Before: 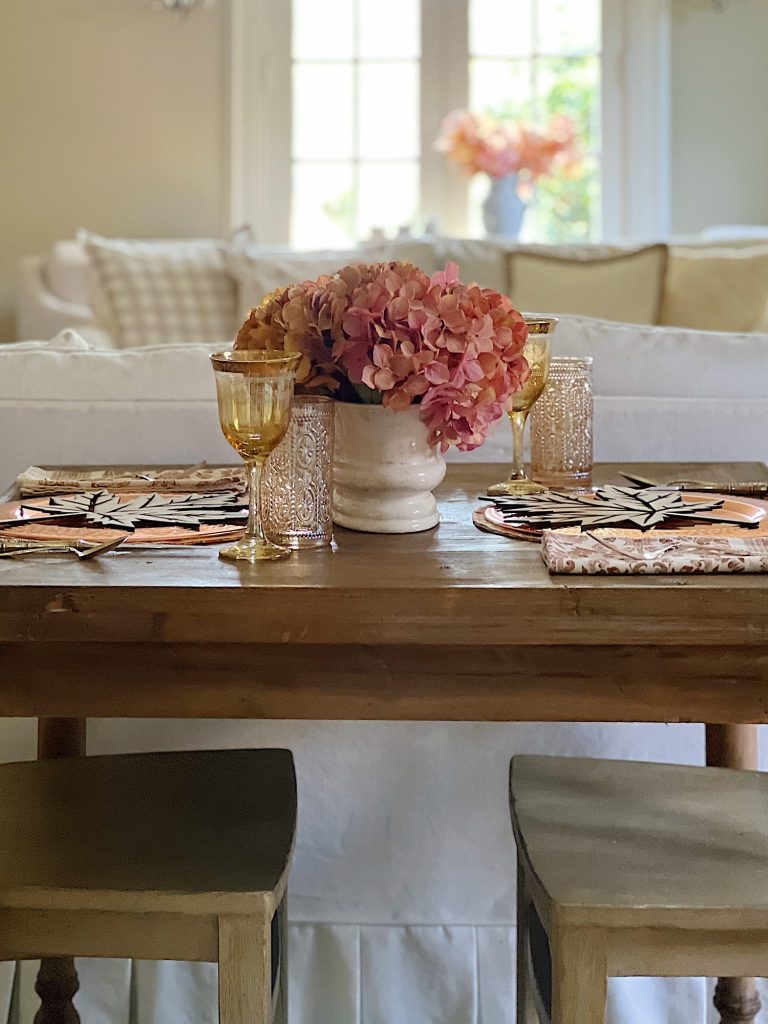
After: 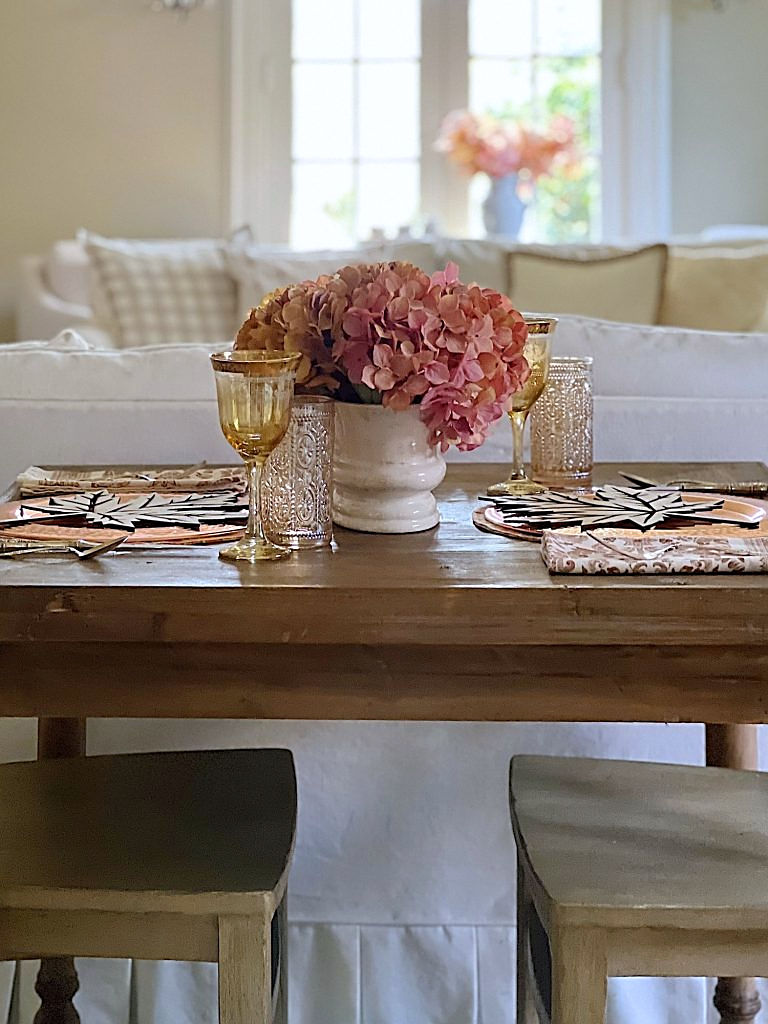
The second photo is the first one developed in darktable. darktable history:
white balance: red 0.984, blue 1.059
sharpen: radius 1.967
